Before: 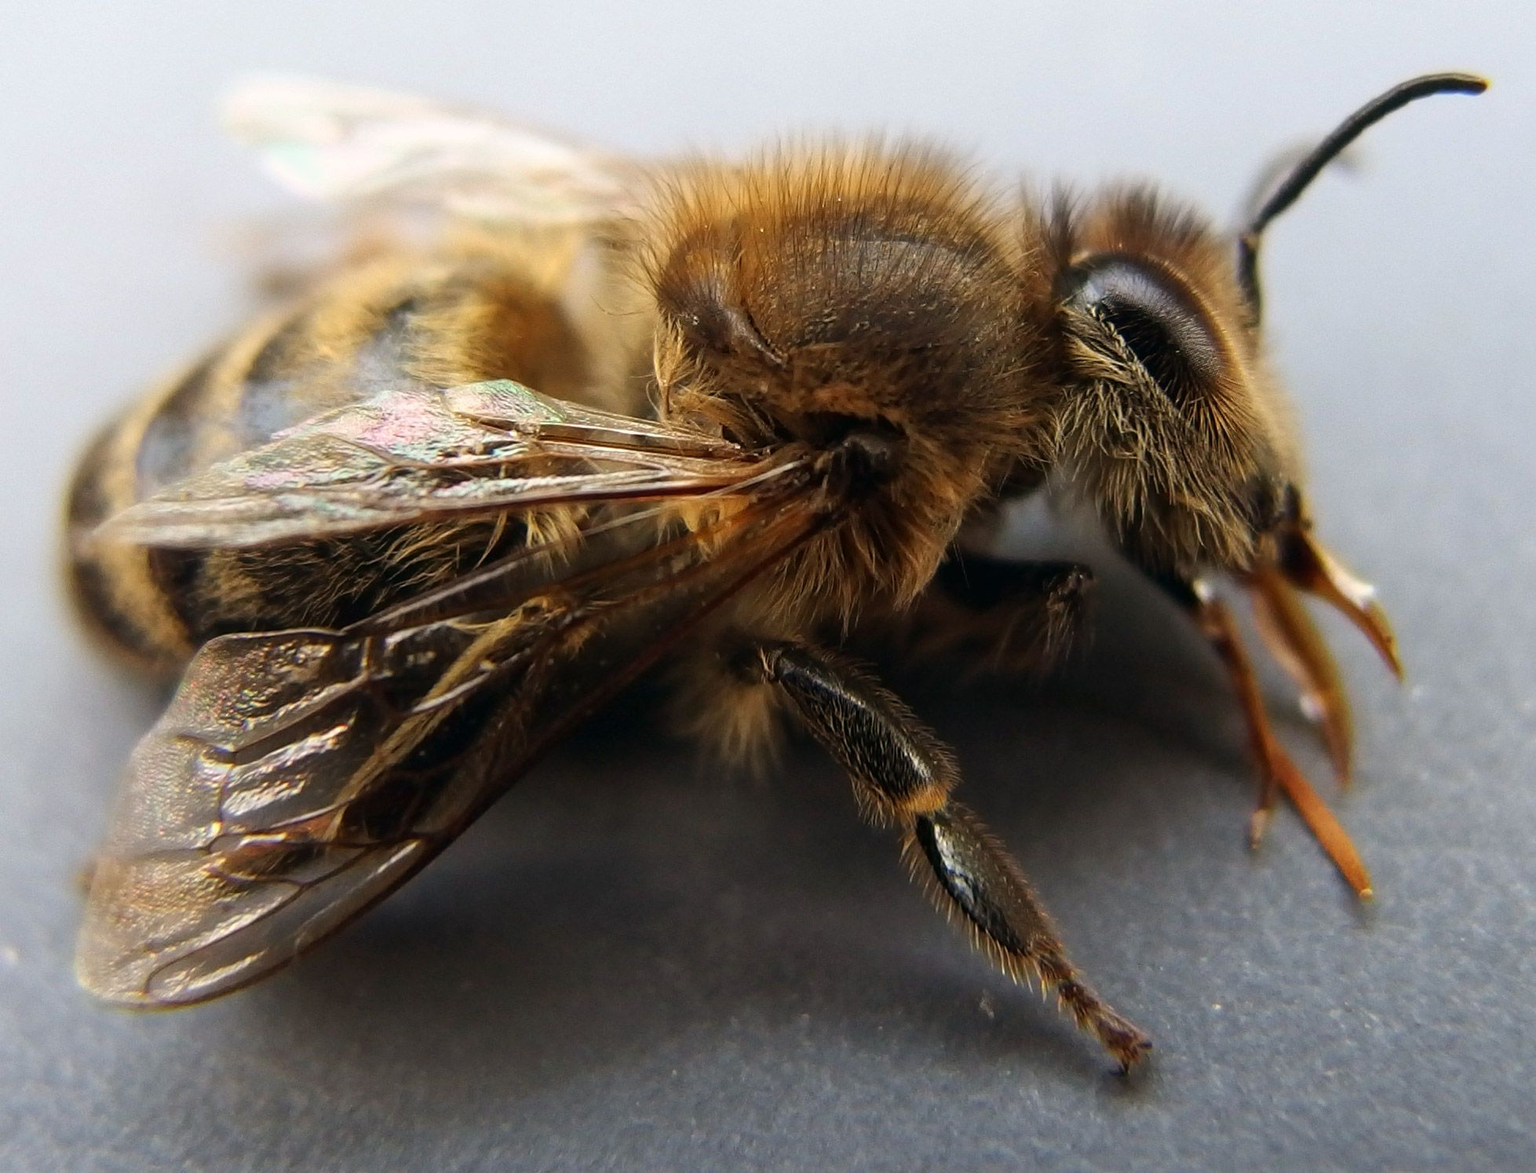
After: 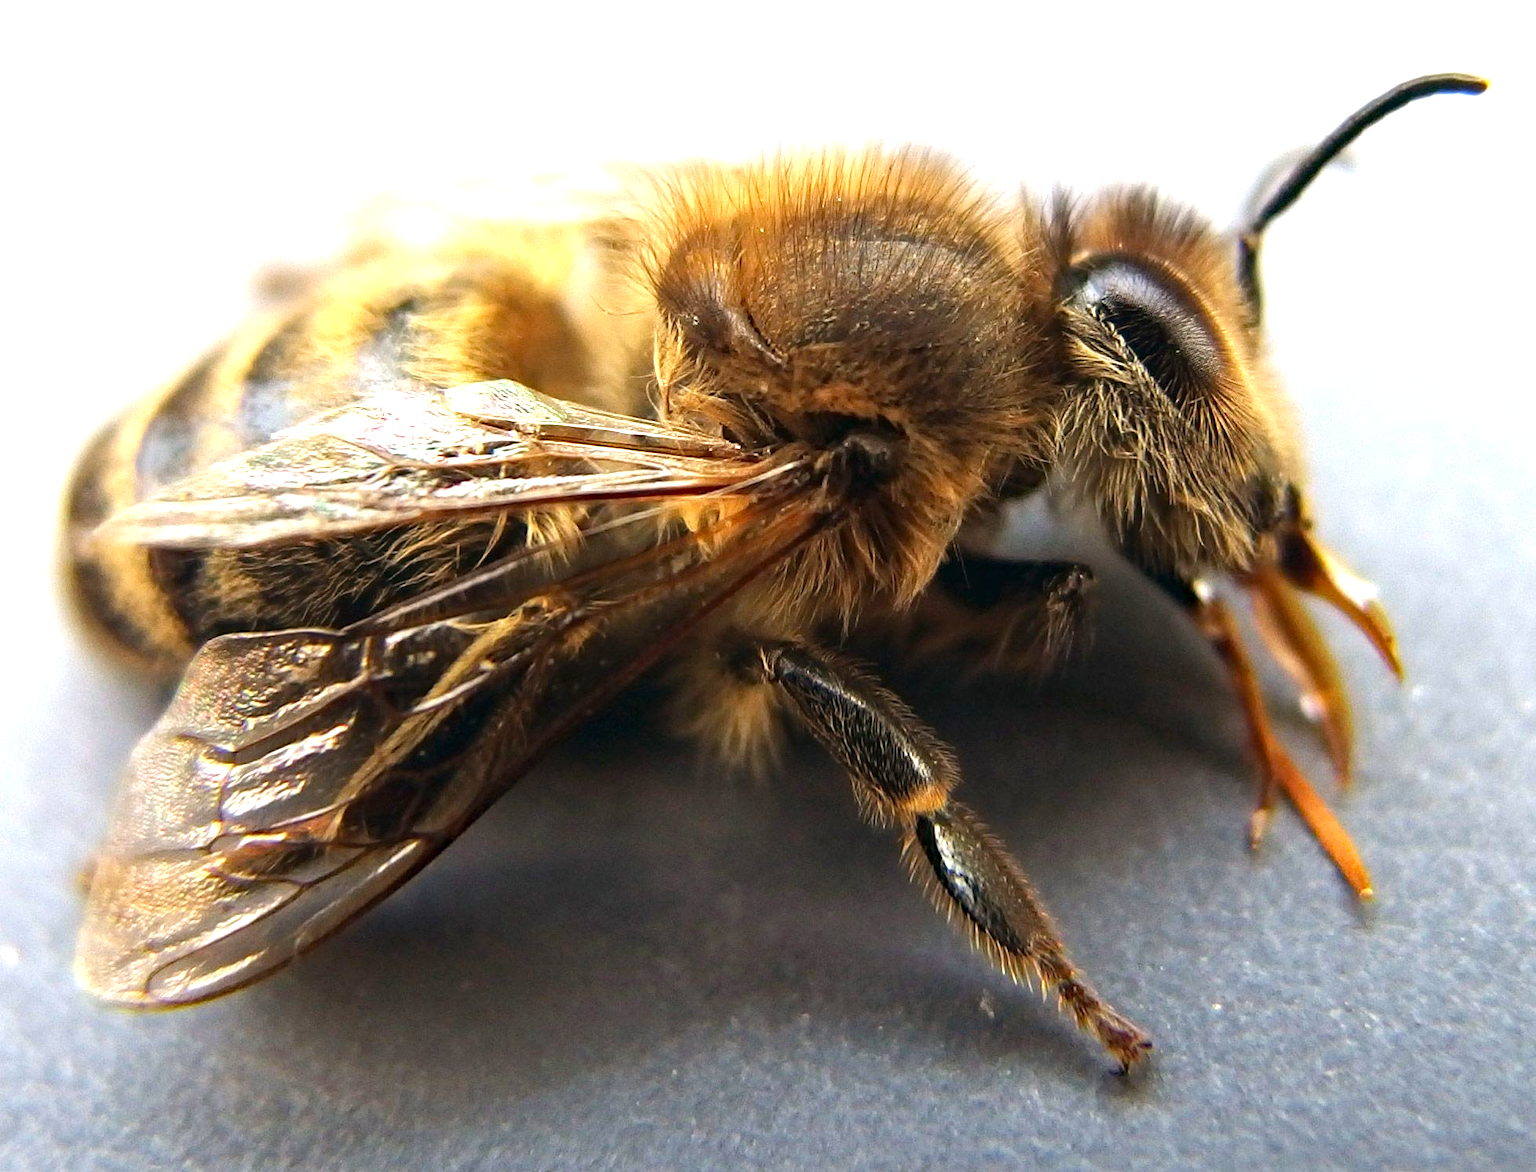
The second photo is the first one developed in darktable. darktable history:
haze removal: strength 0.282, distance 0.255, compatibility mode true, adaptive false
exposure: black level correction 0, exposure 1.1 EV, compensate highlight preservation false
